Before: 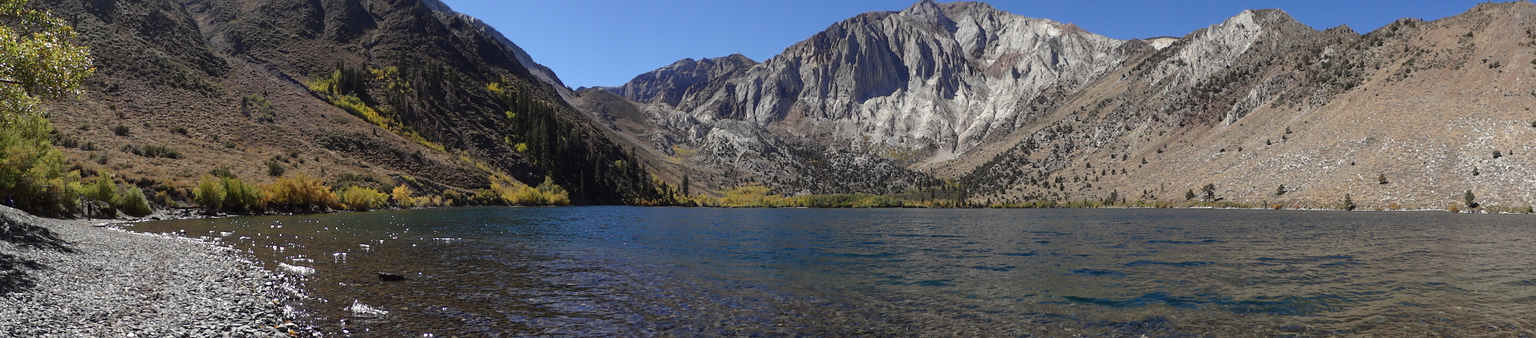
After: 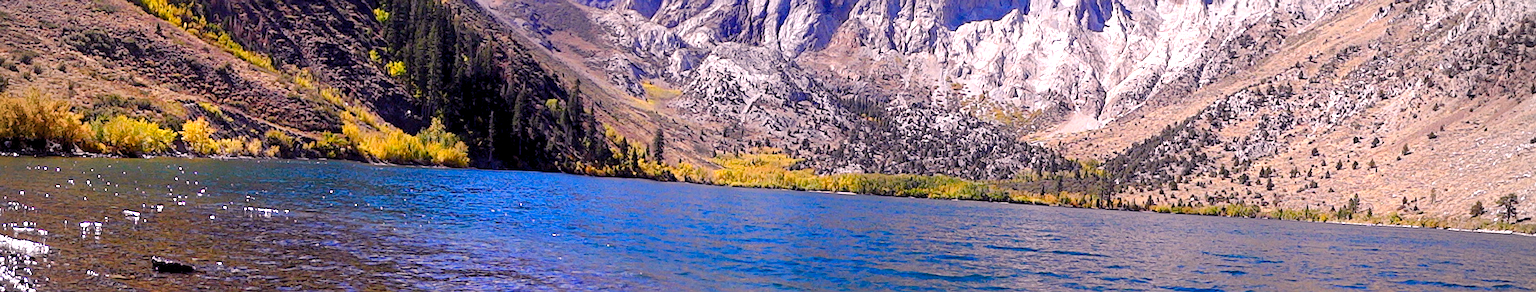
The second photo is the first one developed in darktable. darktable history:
exposure: black level correction 0, exposure 1 EV, compensate highlight preservation false
crop and rotate: angle -3.37°, left 9.79%, top 20.73%, right 12.42%, bottom 11.82%
sharpen: on, module defaults
vignetting: fall-off start 79.88%
color balance rgb: shadows lift › chroma 3%, shadows lift › hue 280.8°, power › hue 330°, highlights gain › chroma 3%, highlights gain › hue 75.6°, global offset › luminance -1%, perceptual saturation grading › global saturation 20%, perceptual saturation grading › highlights -25%, perceptual saturation grading › shadows 50%, global vibrance 20%
white balance: red 1.066, blue 1.119
contrast brightness saturation: contrast 0.07, brightness 0.08, saturation 0.18
